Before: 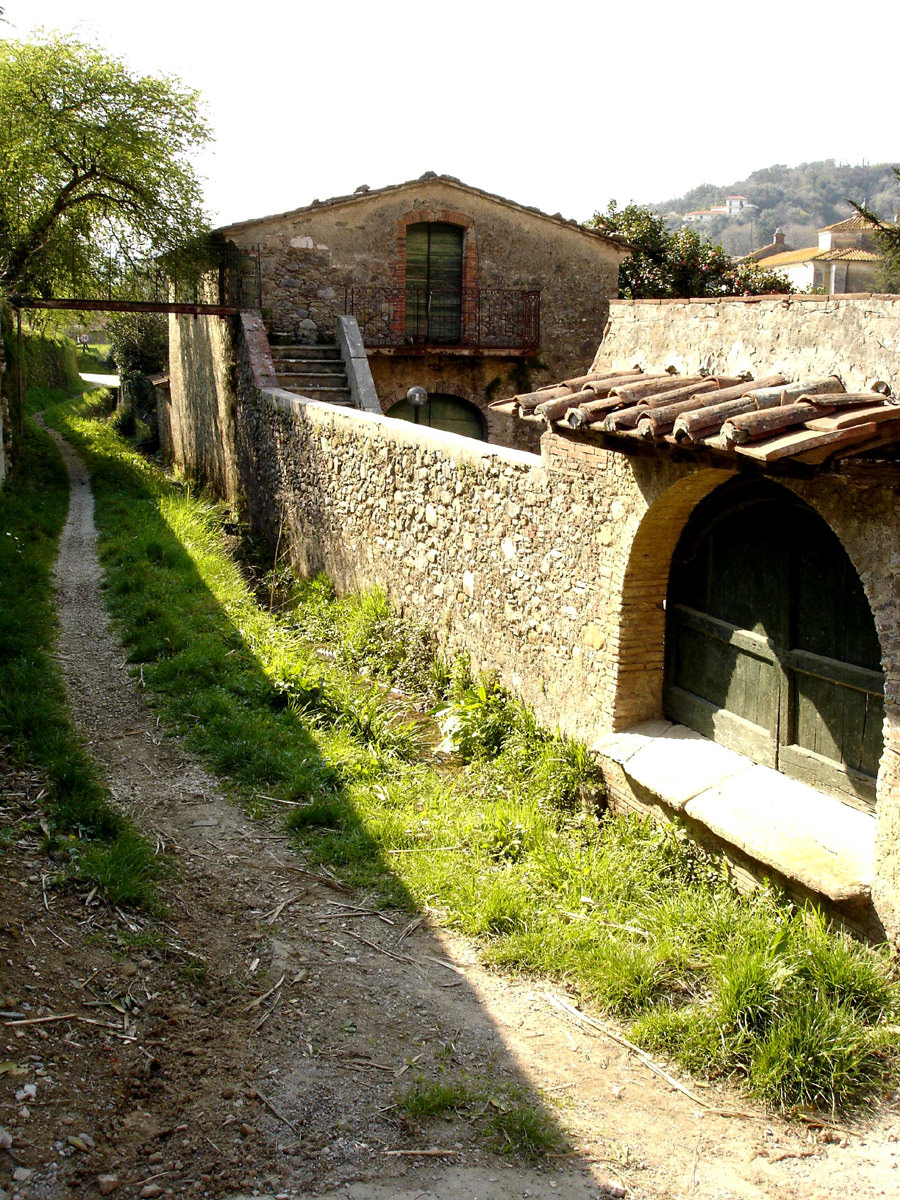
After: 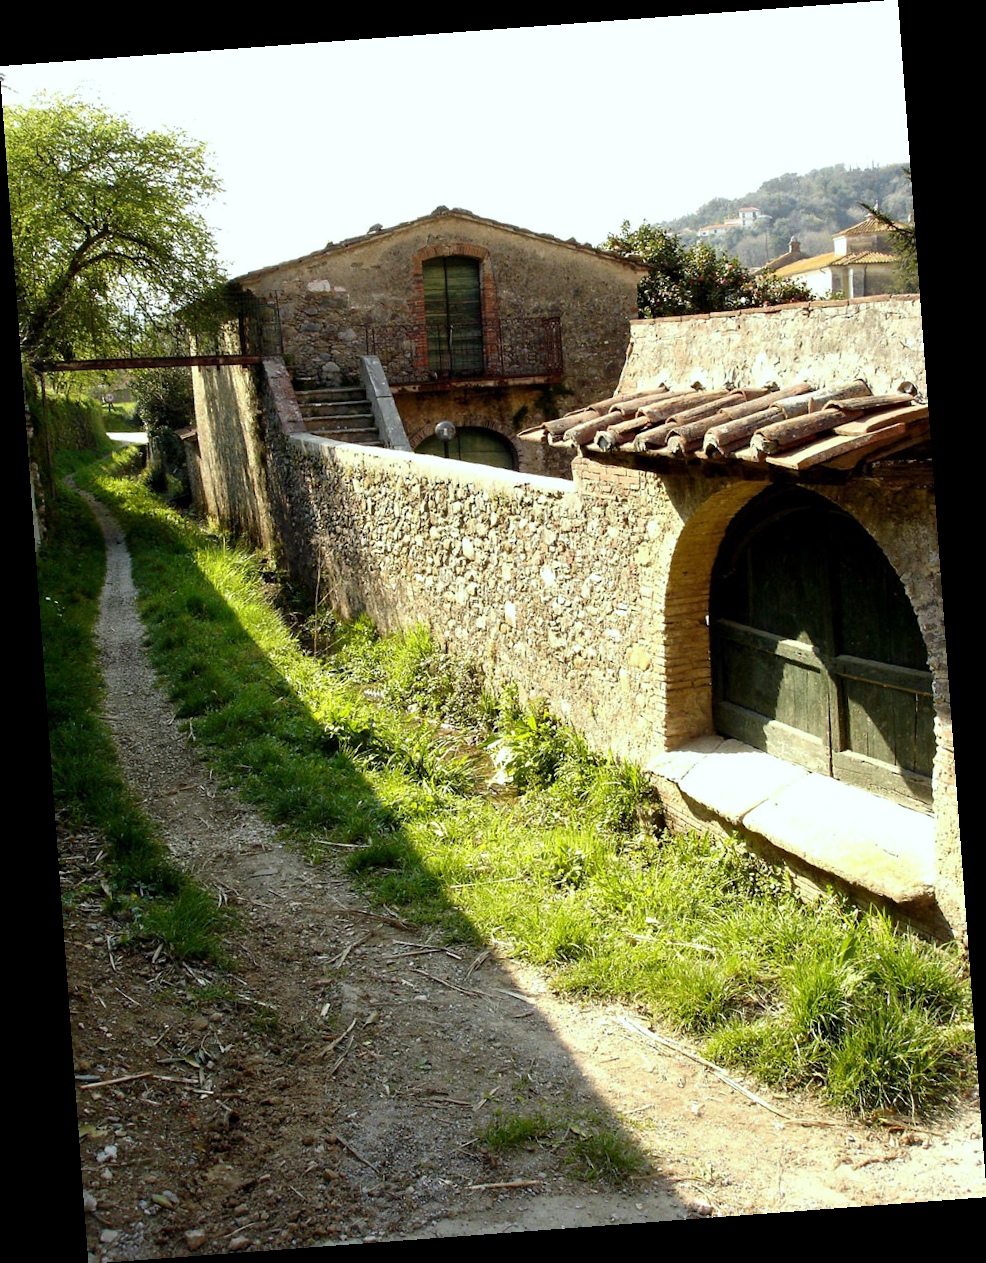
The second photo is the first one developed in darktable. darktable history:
rotate and perspective: rotation -4.25°, automatic cropping off
tone equalizer: on, module defaults
color calibration: illuminant Planckian (black body), x 0.351, y 0.352, temperature 4794.27 K
